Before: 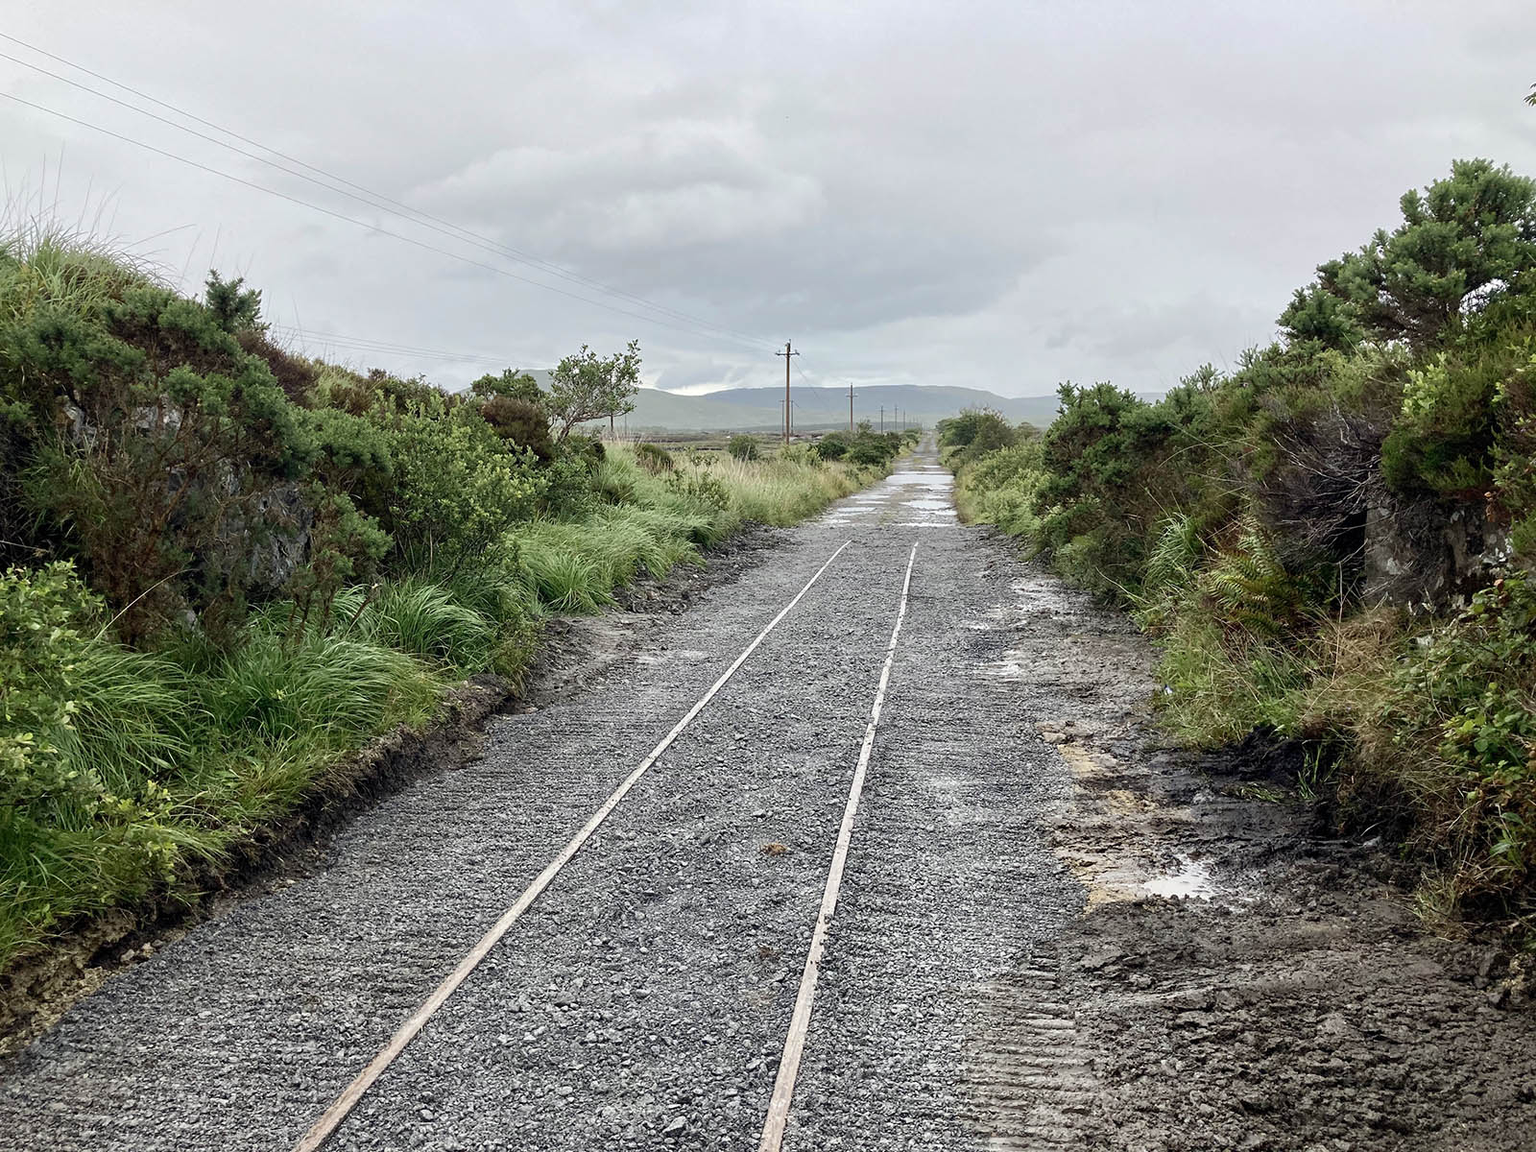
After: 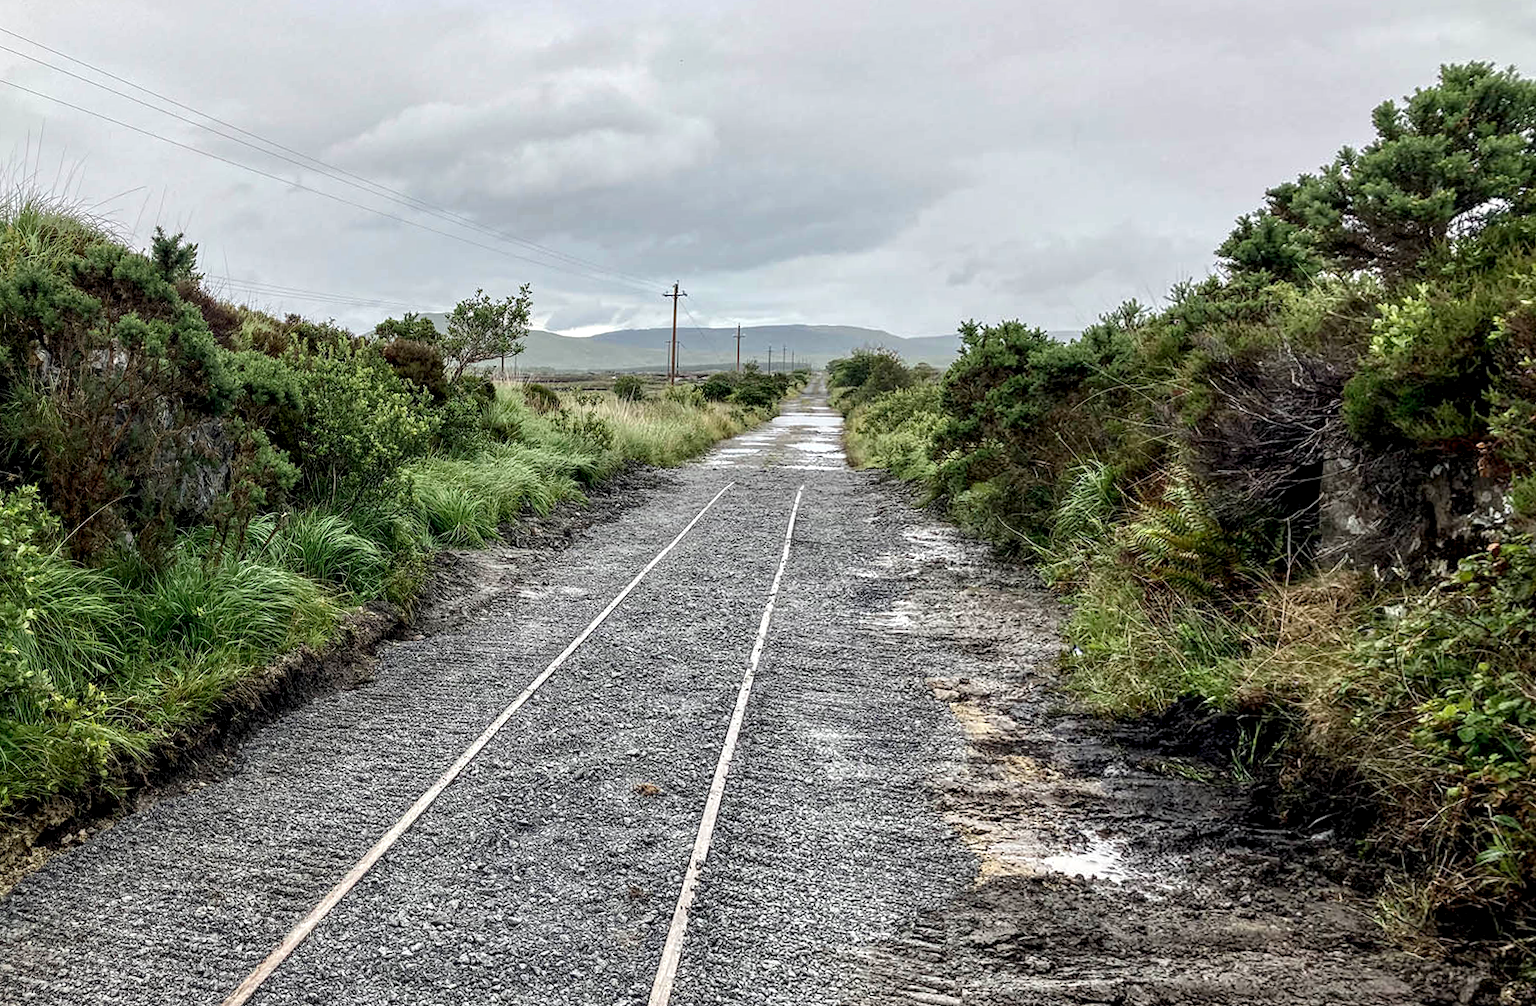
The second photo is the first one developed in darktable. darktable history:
local contrast: detail 150%
rotate and perspective: rotation 1.69°, lens shift (vertical) -0.023, lens shift (horizontal) -0.291, crop left 0.025, crop right 0.988, crop top 0.092, crop bottom 0.842
